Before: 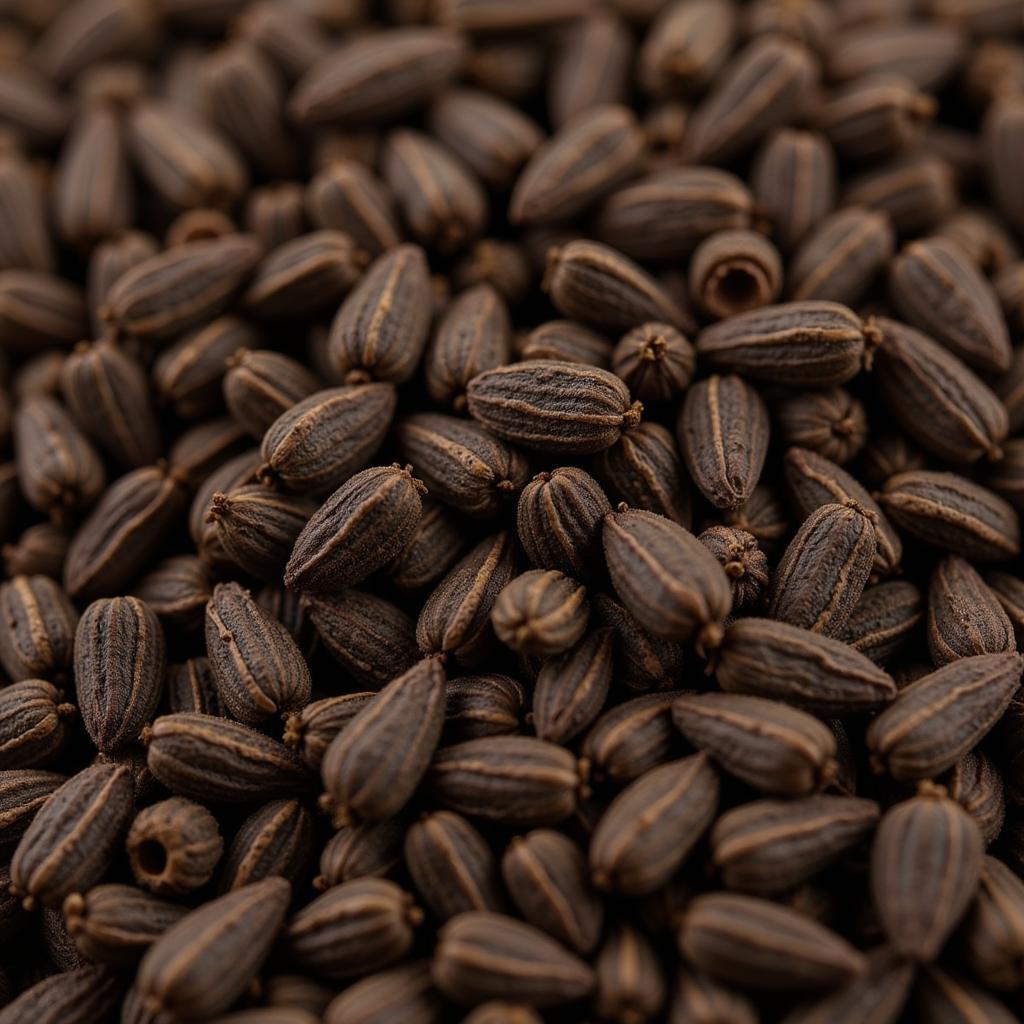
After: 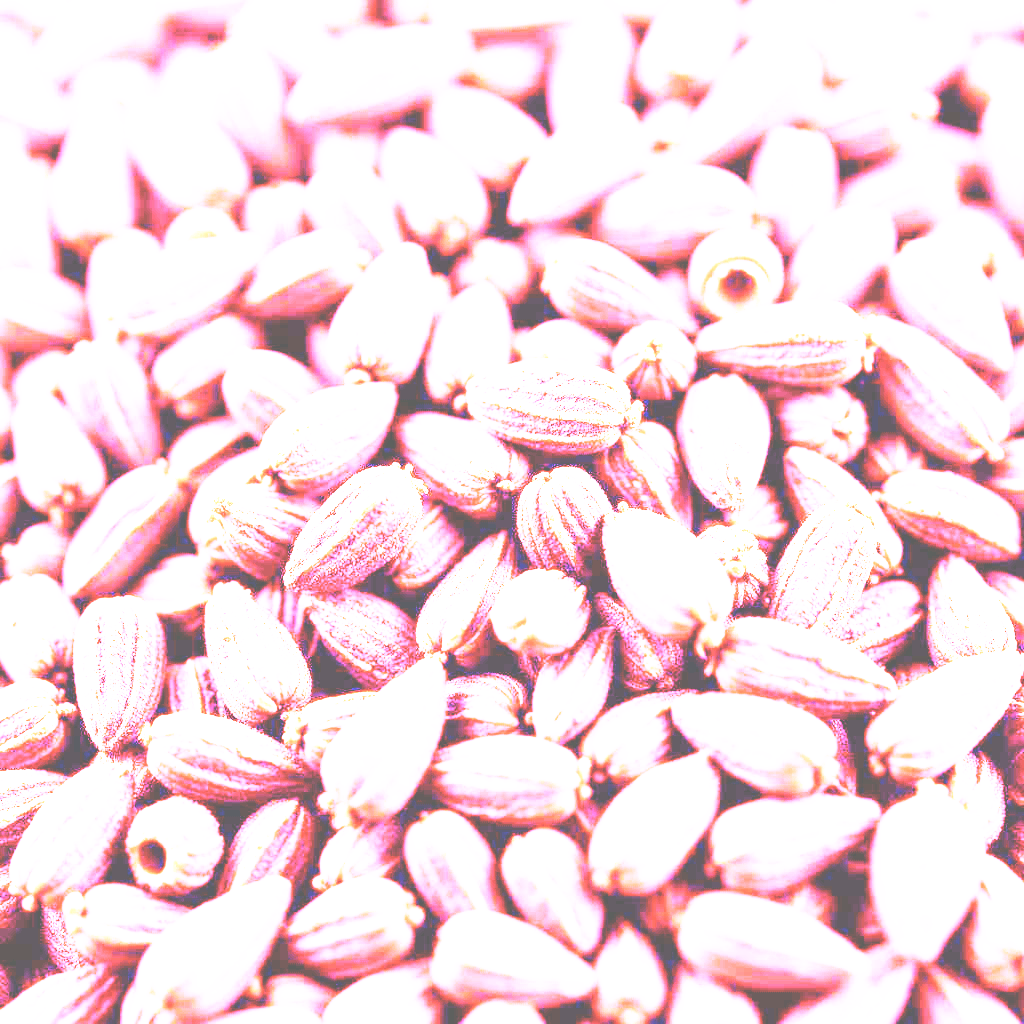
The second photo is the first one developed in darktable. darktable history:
white balance: red 8, blue 8
exposure: black level correction -0.023, exposure 1.397 EV, compensate highlight preservation false
base curve: curves: ch0 [(0, 0.003) (0.001, 0.002) (0.006, 0.004) (0.02, 0.022) (0.048, 0.086) (0.094, 0.234) (0.162, 0.431) (0.258, 0.629) (0.385, 0.8) (0.548, 0.918) (0.751, 0.988) (1, 1)], preserve colors none
